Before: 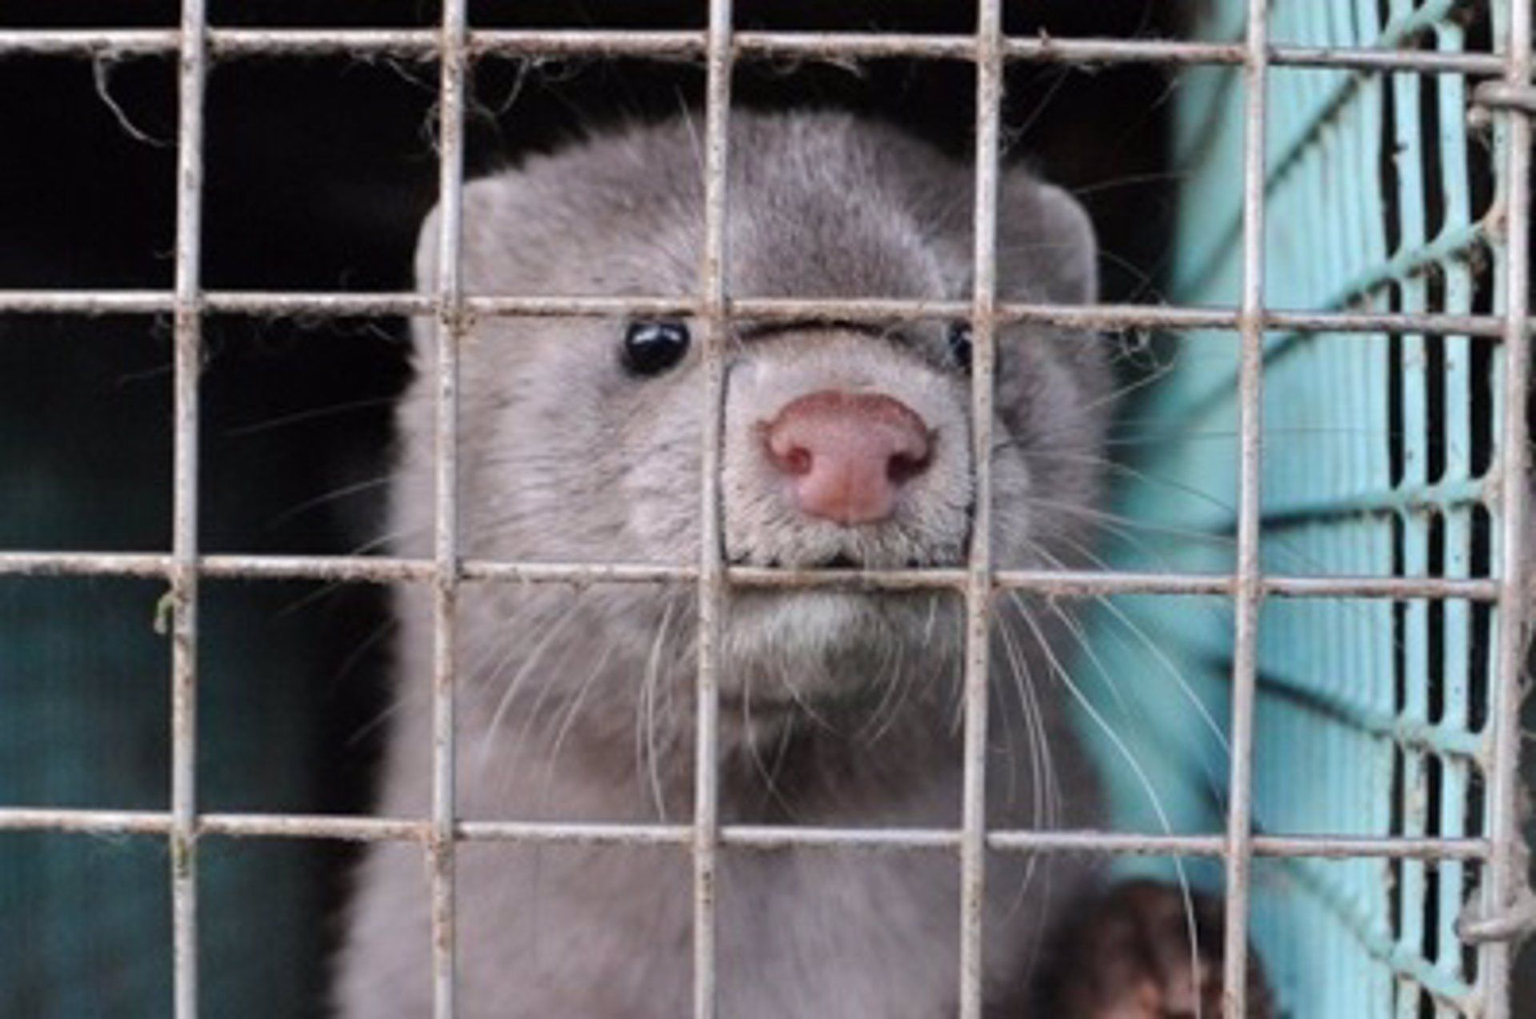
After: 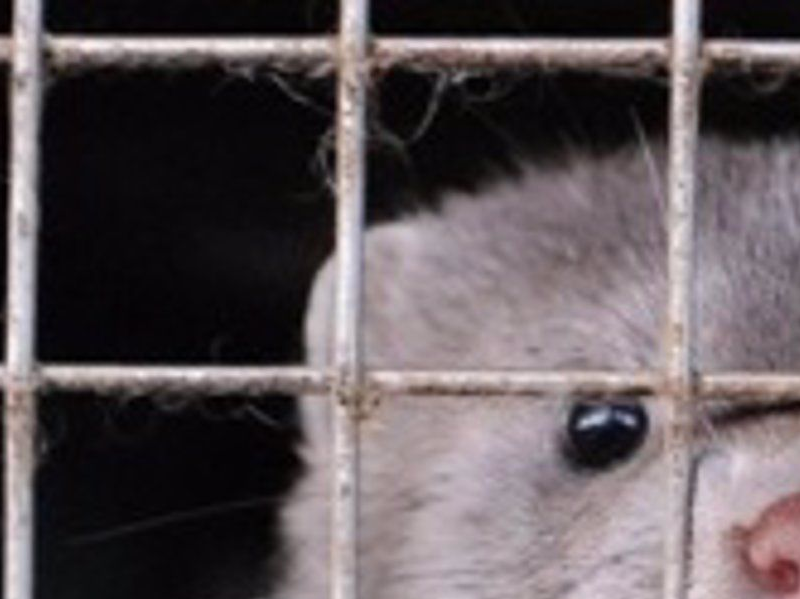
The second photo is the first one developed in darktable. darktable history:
crop and rotate: left 11.153%, top 0.053%, right 47.137%, bottom 52.869%
velvia: strength 6.36%
